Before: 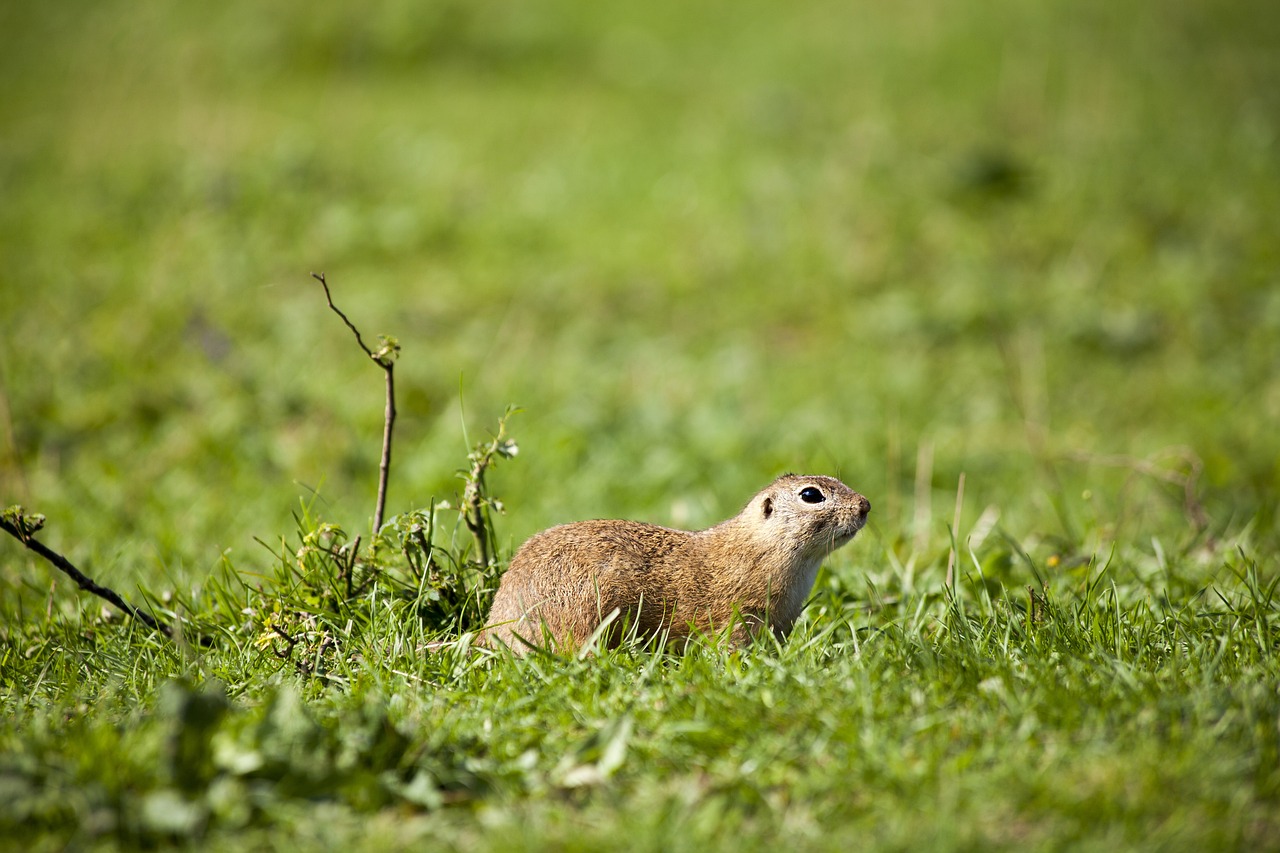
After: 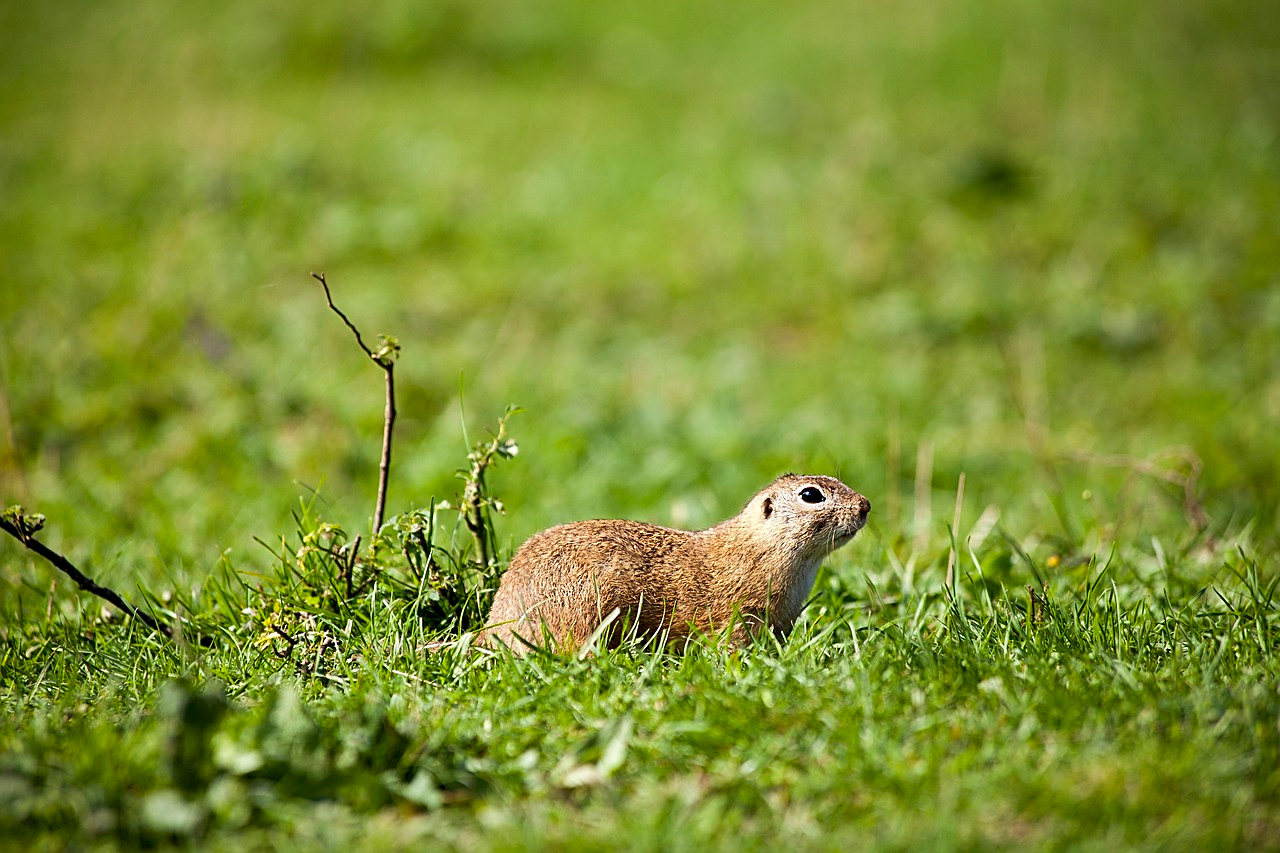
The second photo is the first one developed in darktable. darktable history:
local contrast: mode bilateral grid, contrast 100, coarseness 100, detail 108%, midtone range 0.2
sharpen: on, module defaults
